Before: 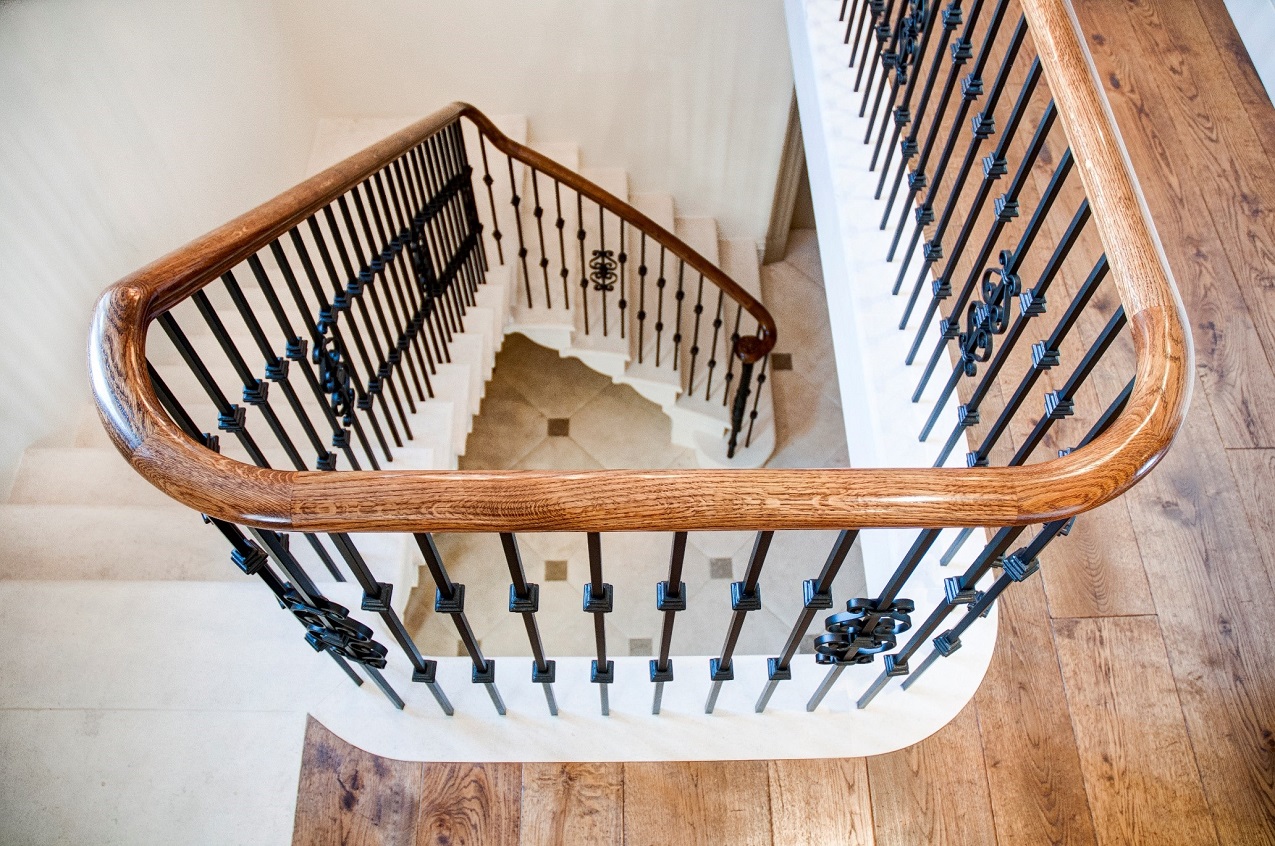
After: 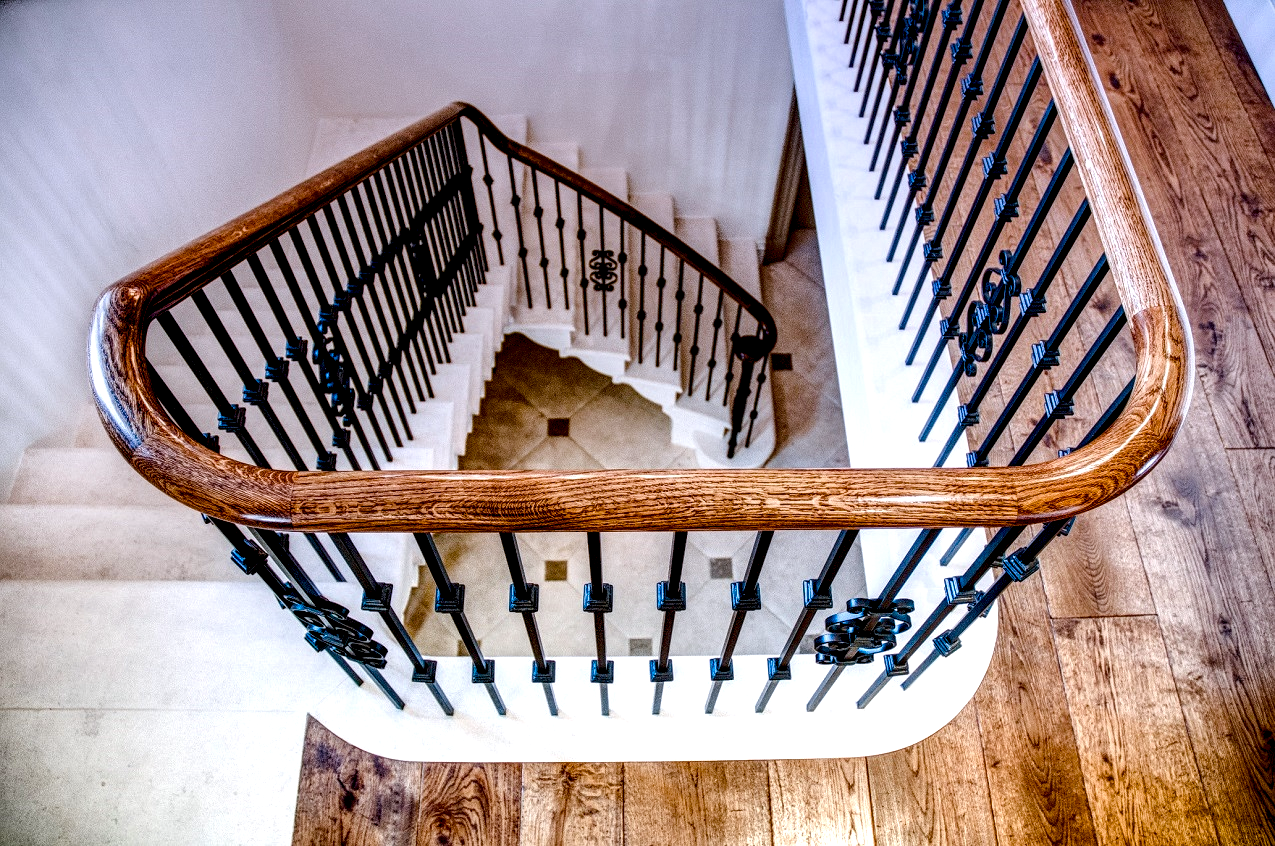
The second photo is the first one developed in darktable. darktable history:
graduated density: hue 238.83°, saturation 50%
local contrast: detail 203%
color balance rgb: shadows lift › luminance -9.41%, highlights gain › luminance 17.6%, global offset › luminance -1.45%, perceptual saturation grading › highlights -17.77%, perceptual saturation grading › mid-tones 33.1%, perceptual saturation grading › shadows 50.52%, global vibrance 24.22%
